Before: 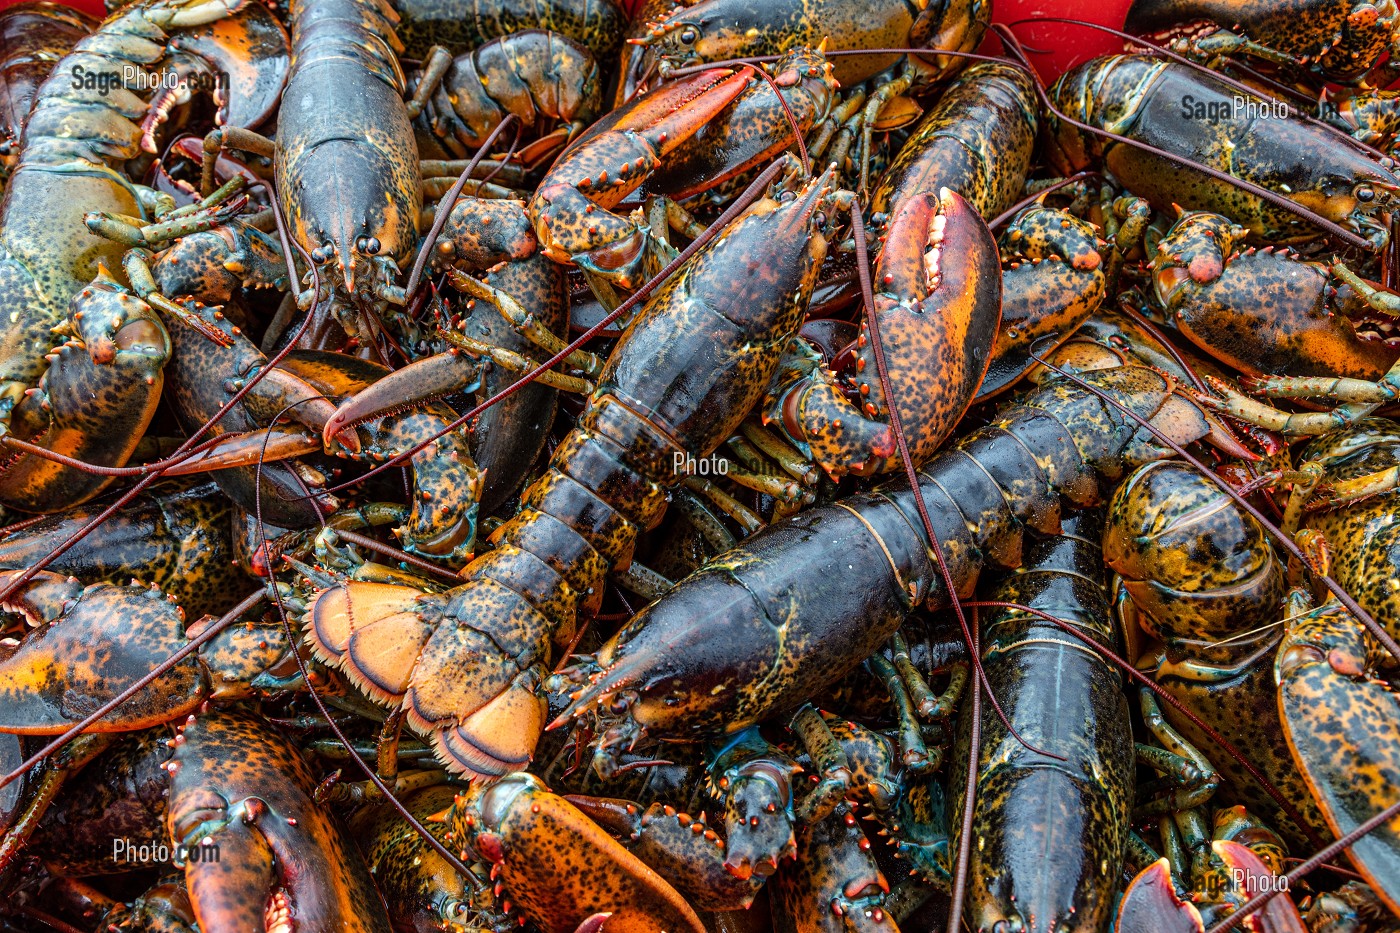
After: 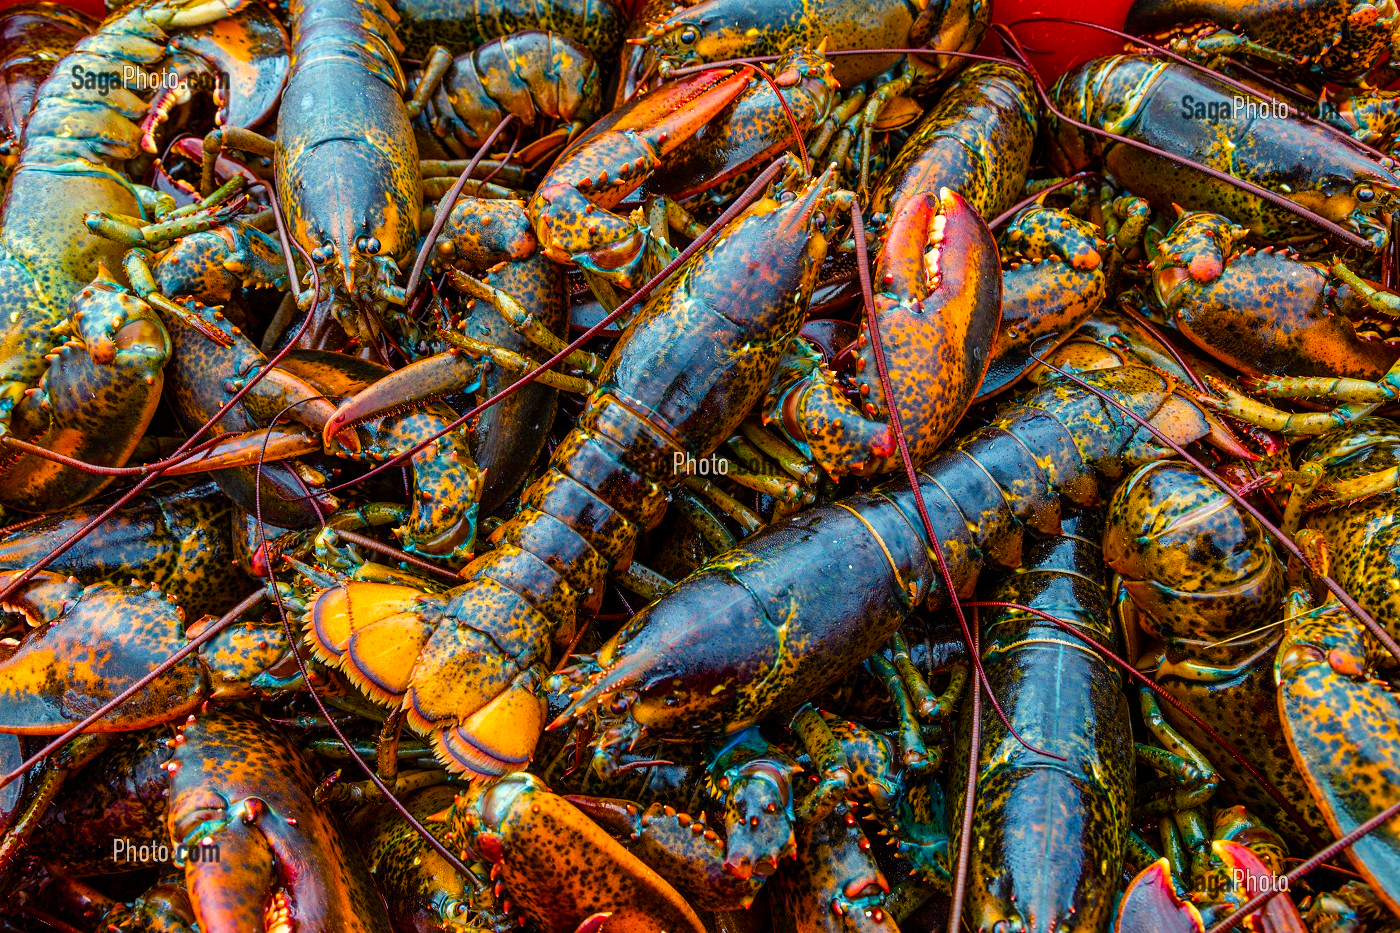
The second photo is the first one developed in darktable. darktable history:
color balance rgb: highlights gain › chroma 3.013%, highlights gain › hue 77.79°, linear chroma grading › global chroma 9.871%, perceptual saturation grading › global saturation 35.719%, perceptual saturation grading › shadows 34.498%, global vibrance 39.605%
